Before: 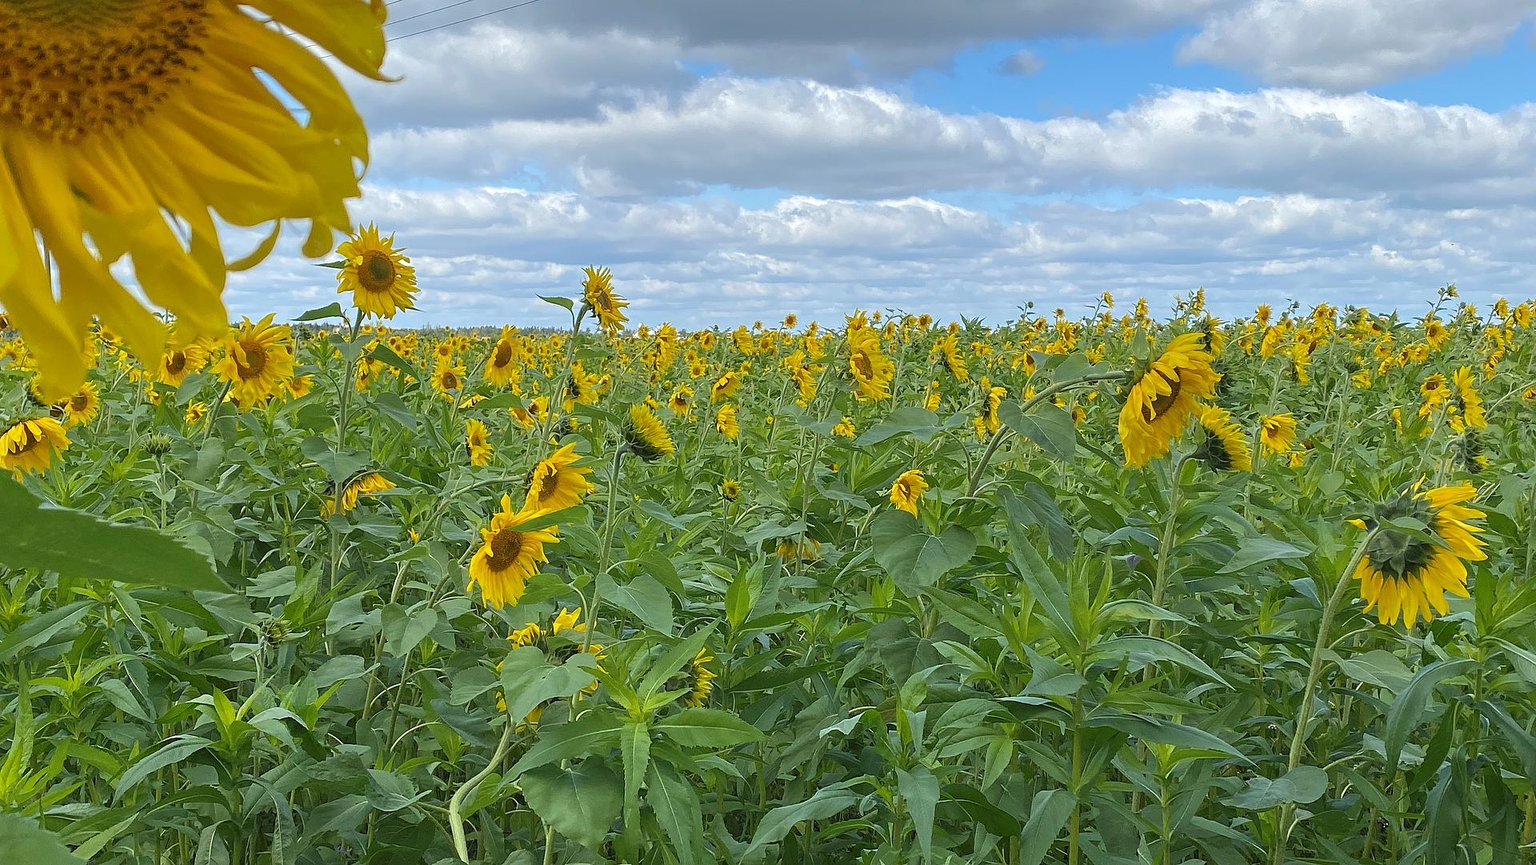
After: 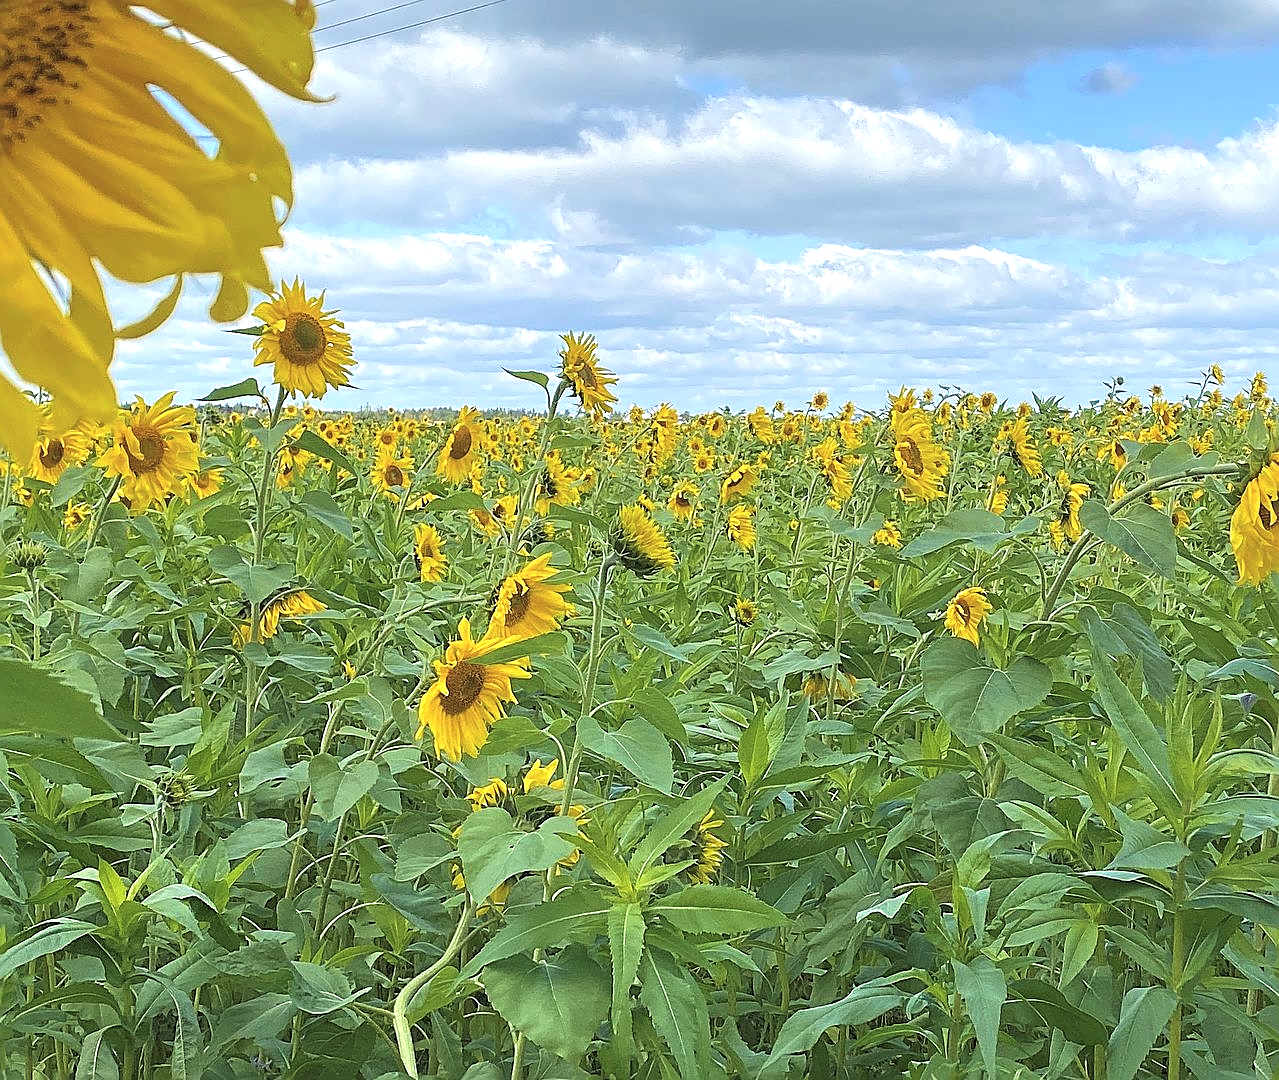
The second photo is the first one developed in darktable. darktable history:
exposure: exposure 0.77 EV, compensate highlight preservation false
white balance: emerald 1
contrast brightness saturation: contrast -0.15, brightness 0.05, saturation -0.12
crop and rotate: left 8.786%, right 24.548%
levels: mode automatic, black 0.023%, white 99.97%, levels [0.062, 0.494, 0.925]
sharpen: on, module defaults
tone equalizer: on, module defaults
velvia: on, module defaults
